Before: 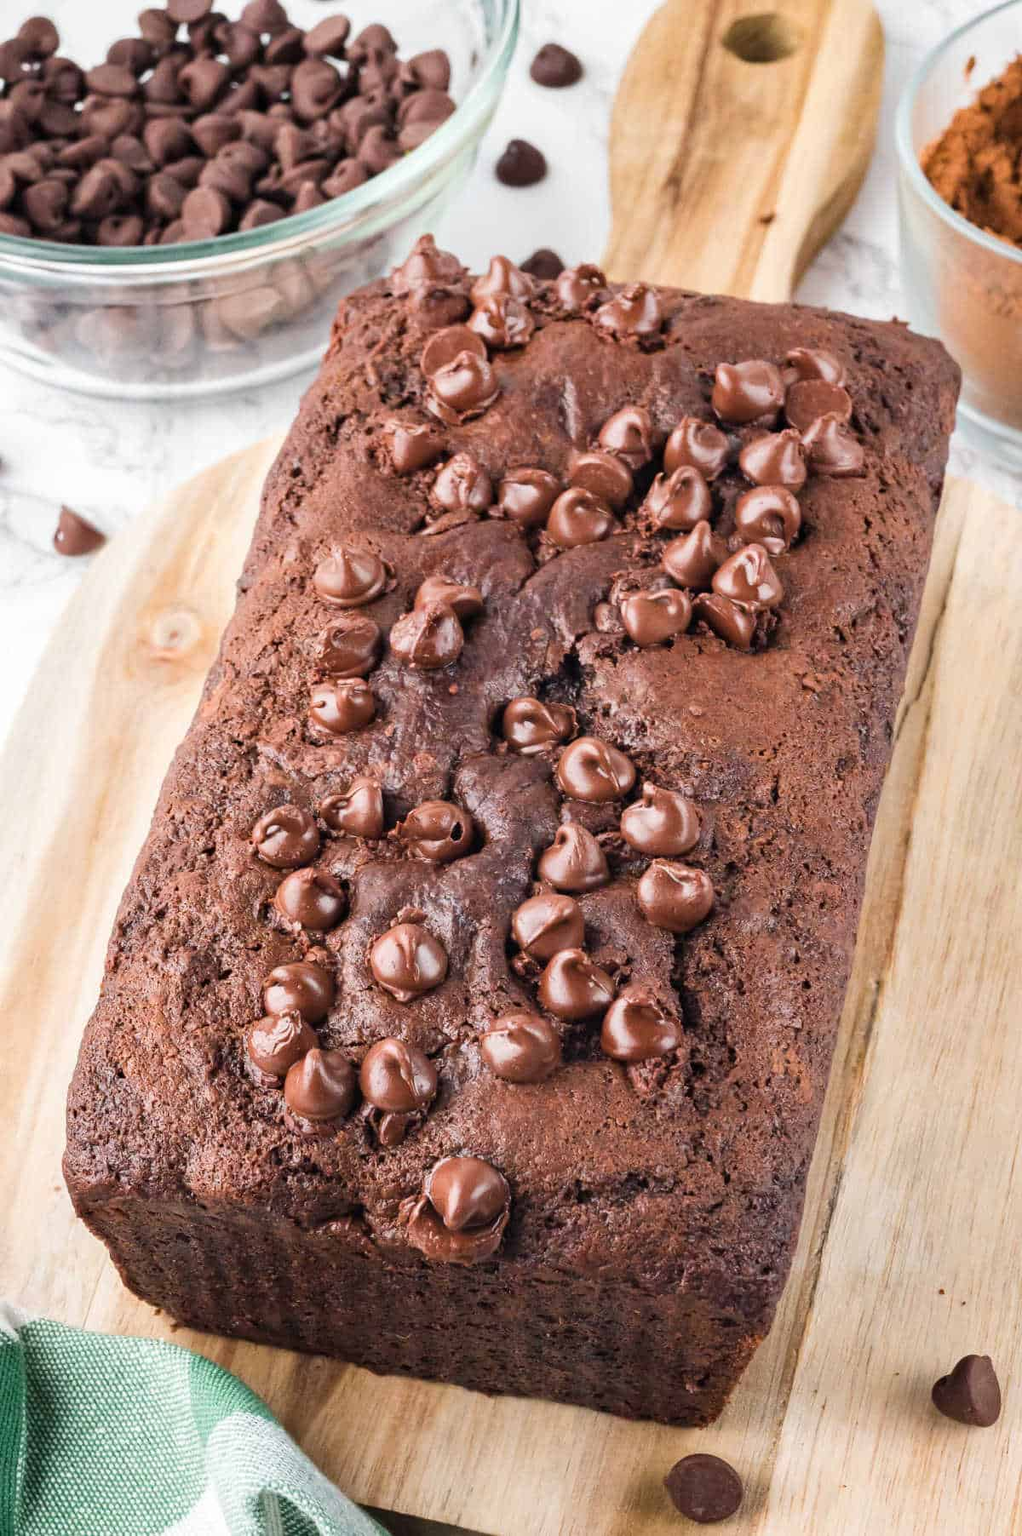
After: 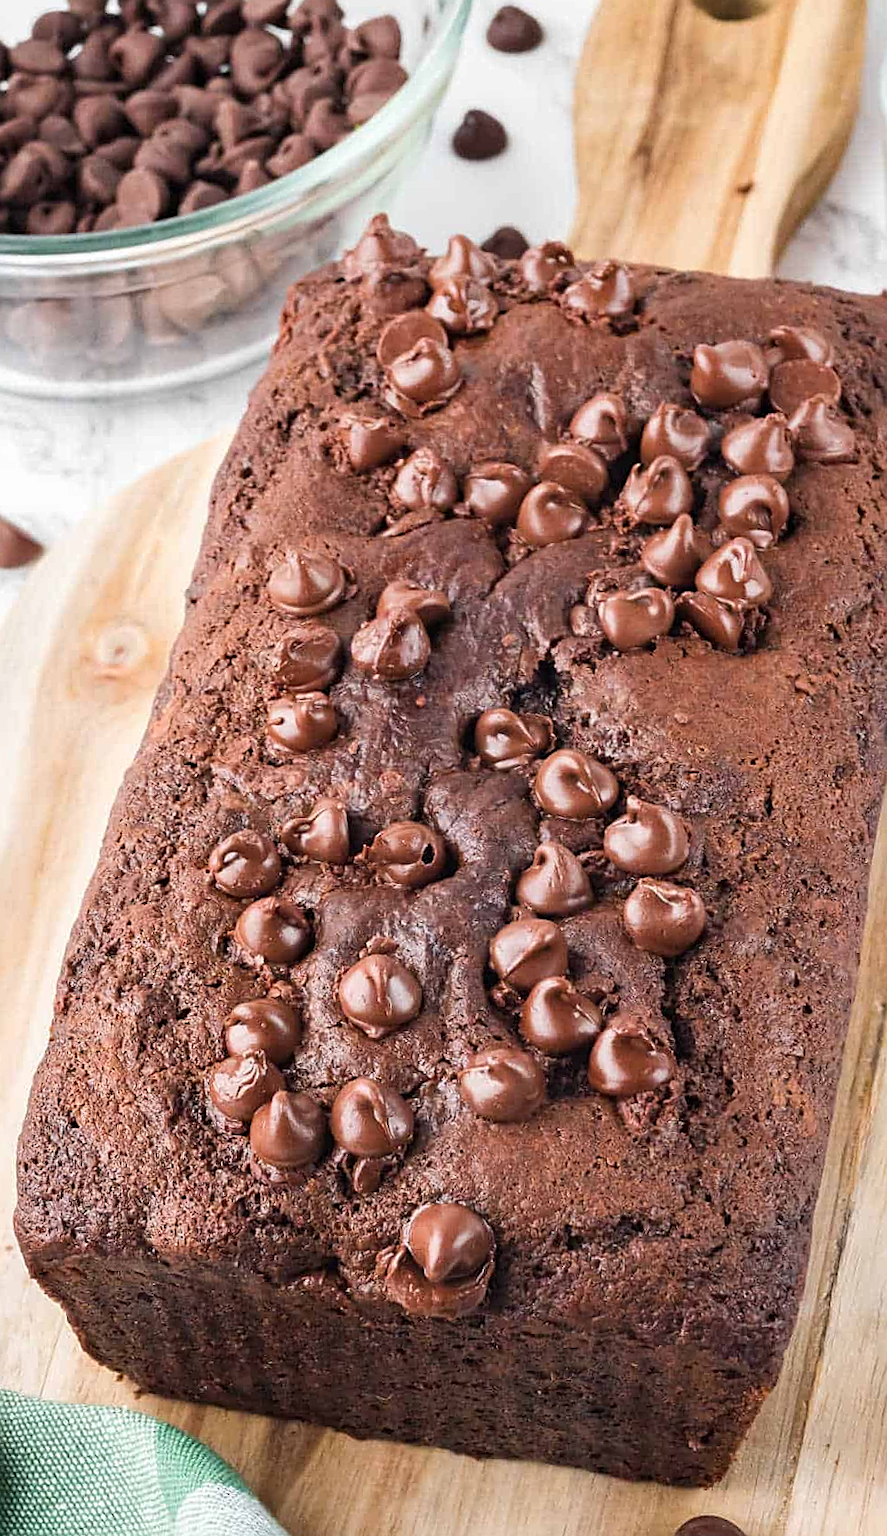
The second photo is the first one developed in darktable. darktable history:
crop and rotate: angle 1.41°, left 4.282%, top 0.71%, right 11.826%, bottom 2.701%
sharpen: on, module defaults
